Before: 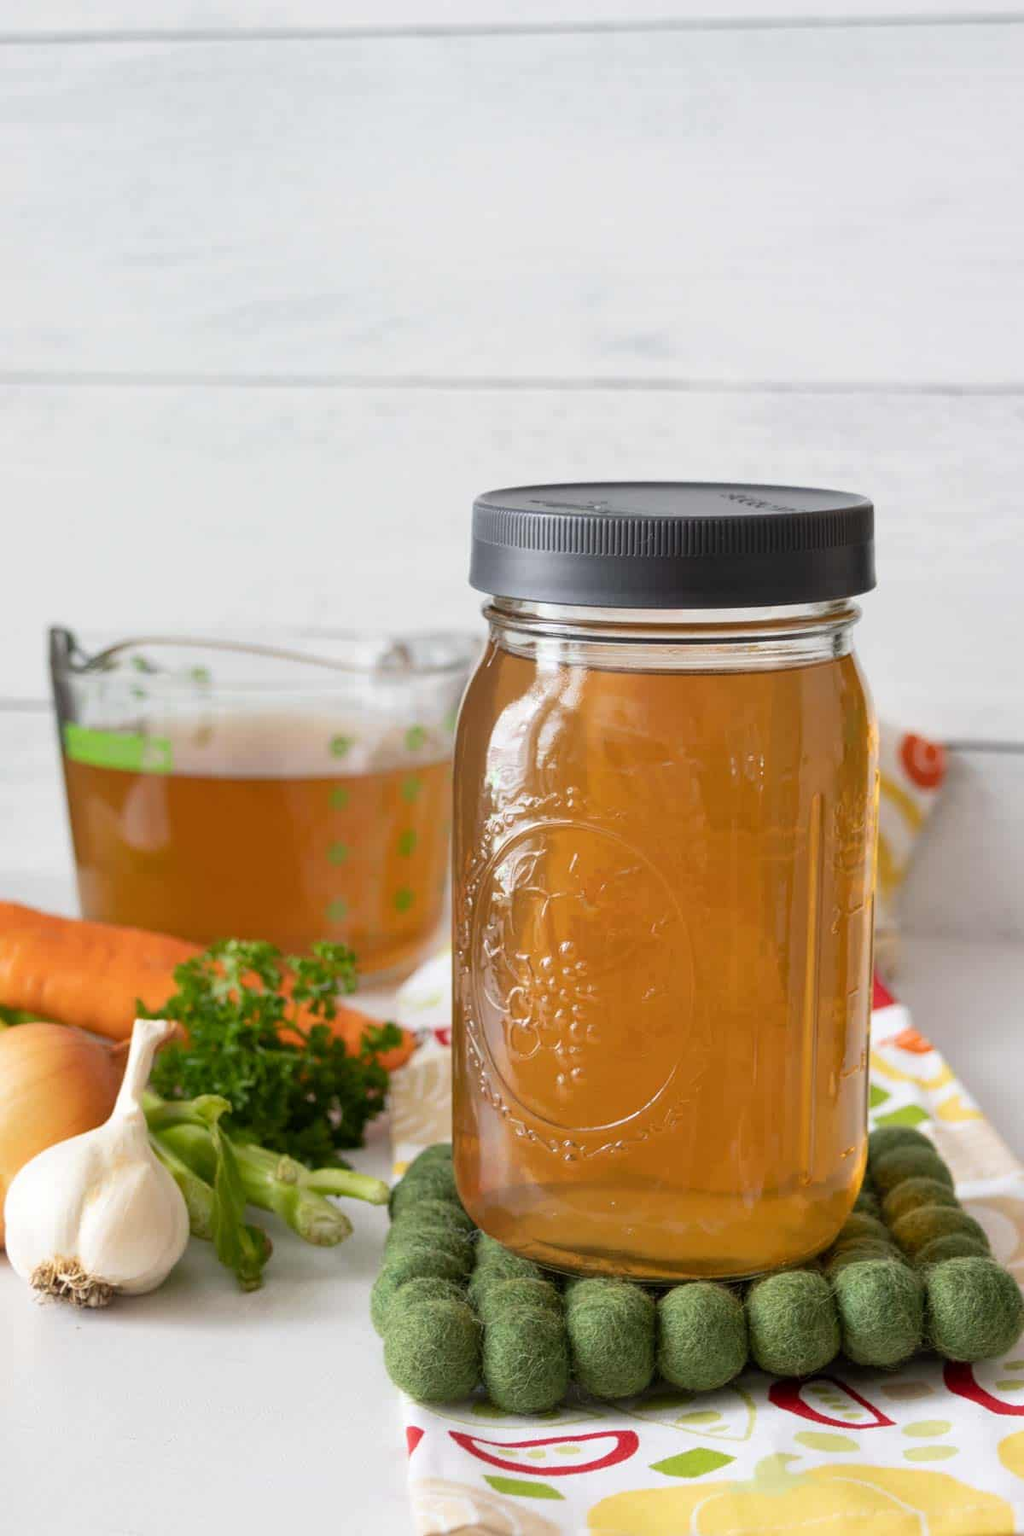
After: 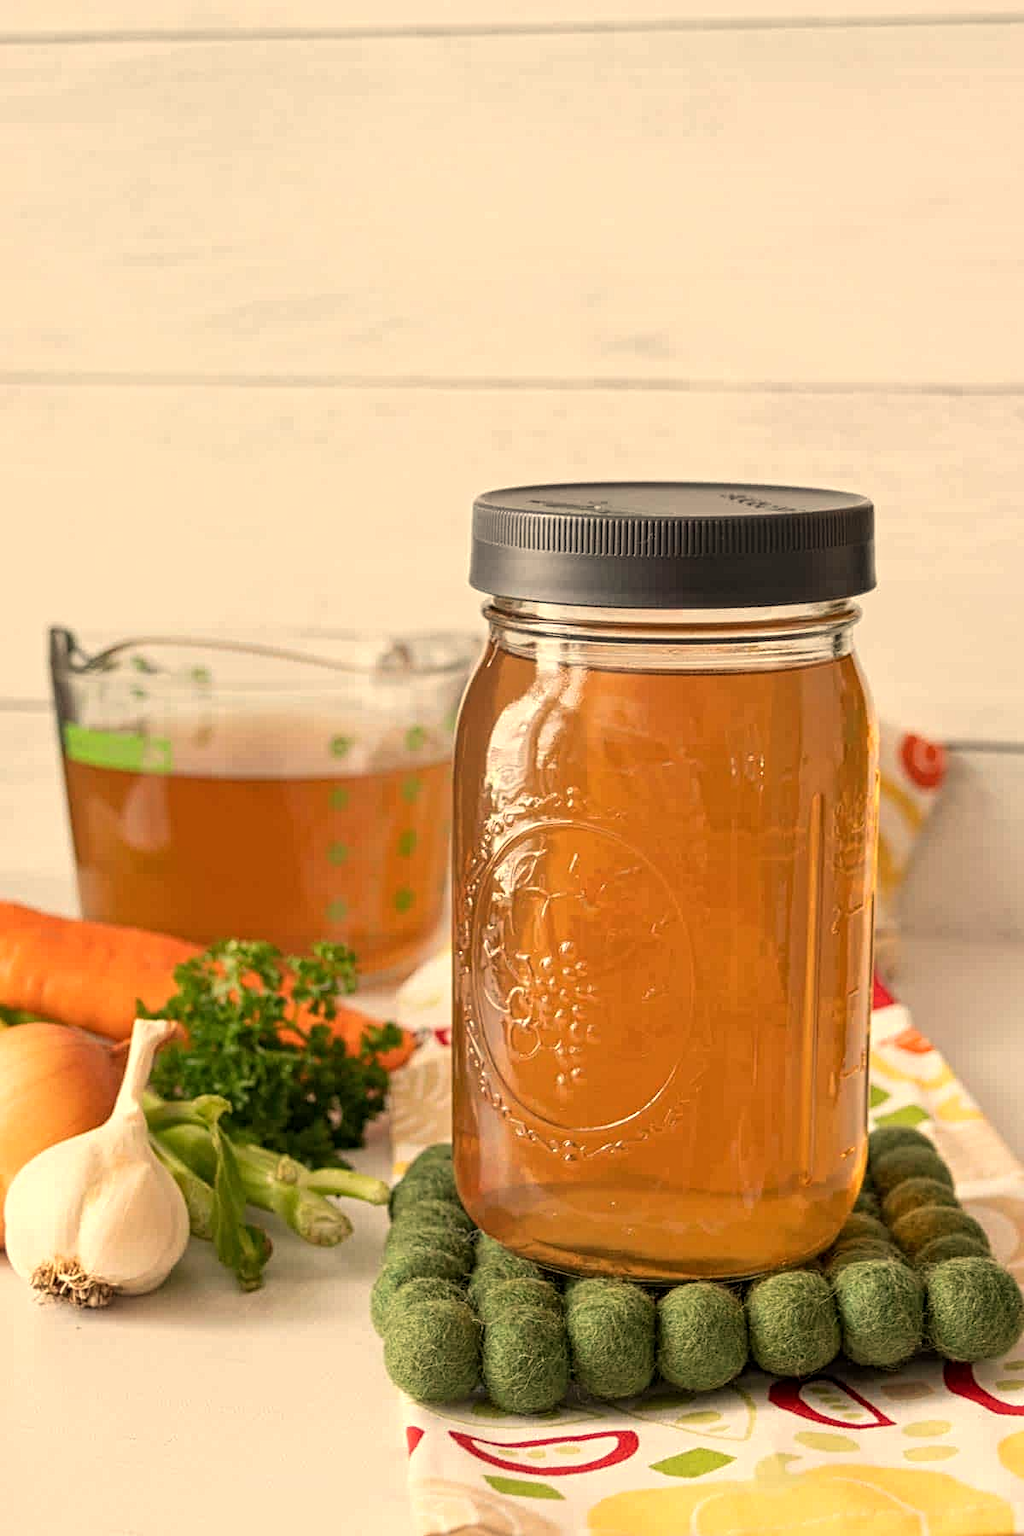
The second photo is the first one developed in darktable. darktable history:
white balance: red 1.138, green 0.996, blue 0.812
contrast equalizer: y [[0.5, 0.5, 0.5, 0.539, 0.64, 0.611], [0.5 ×6], [0.5 ×6], [0 ×6], [0 ×6]]
